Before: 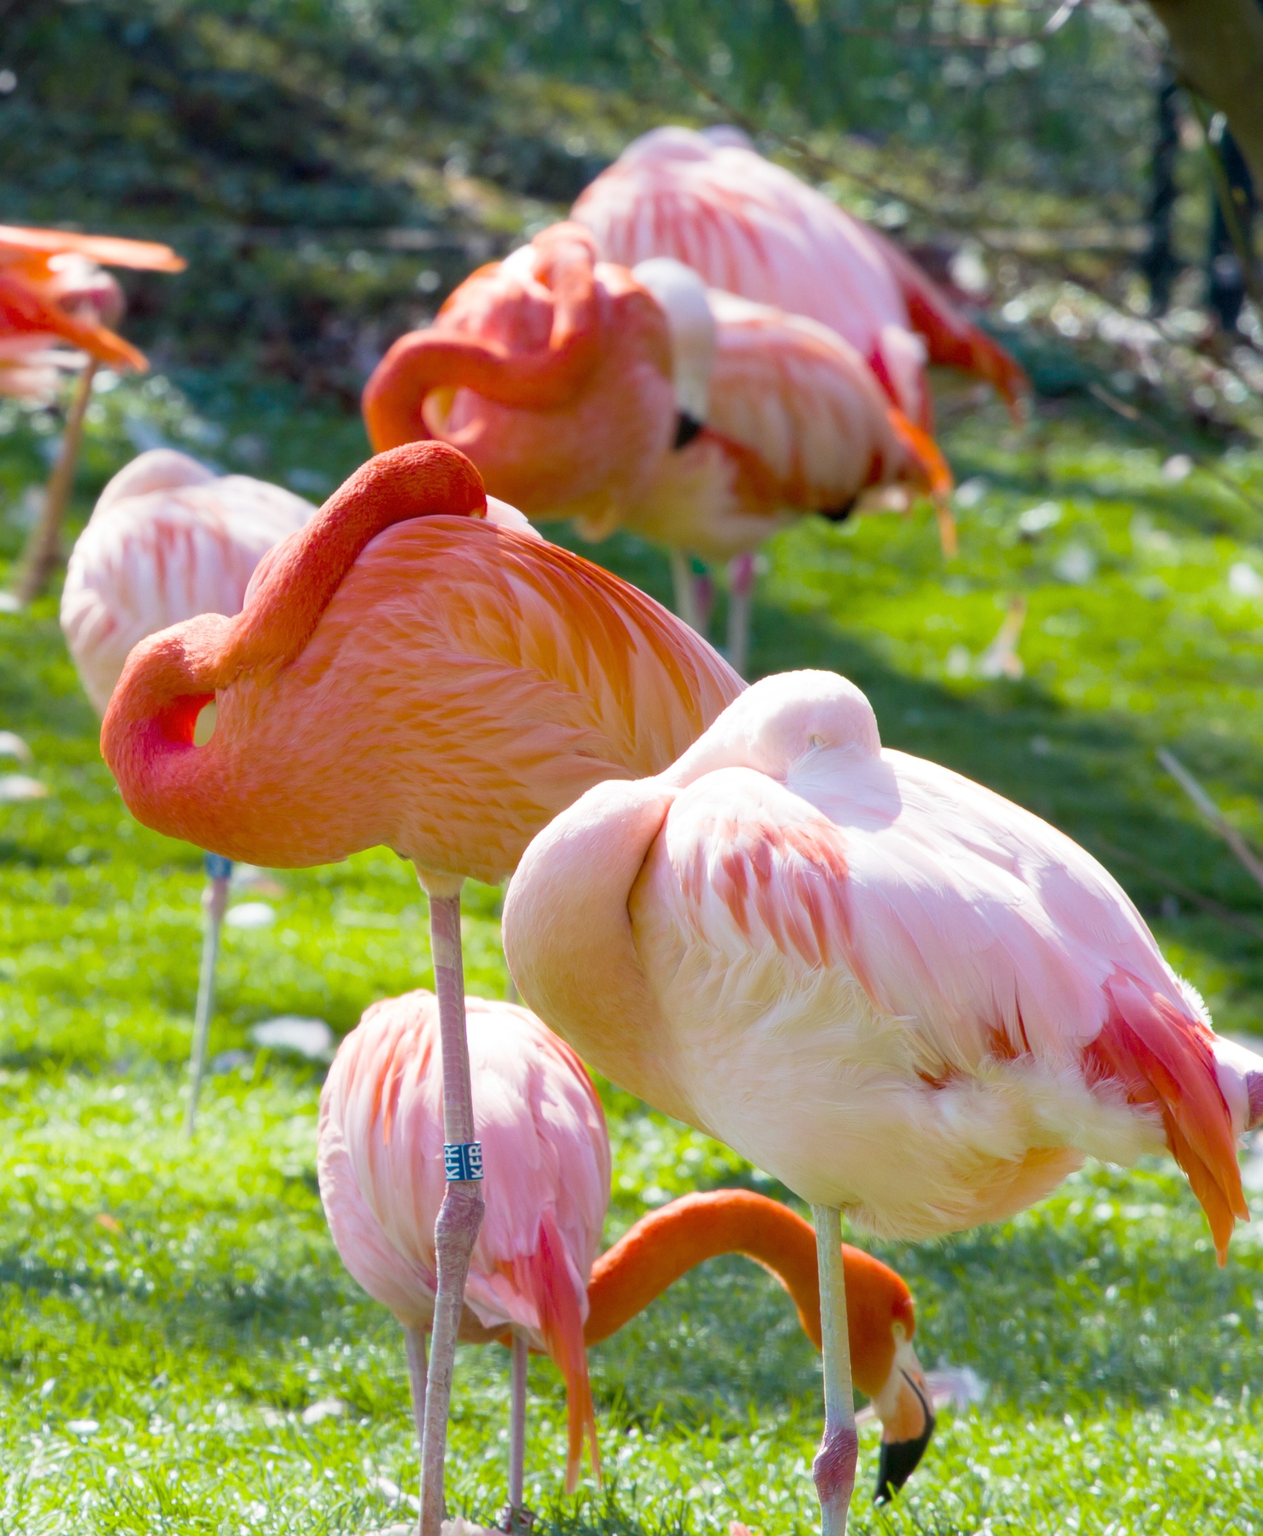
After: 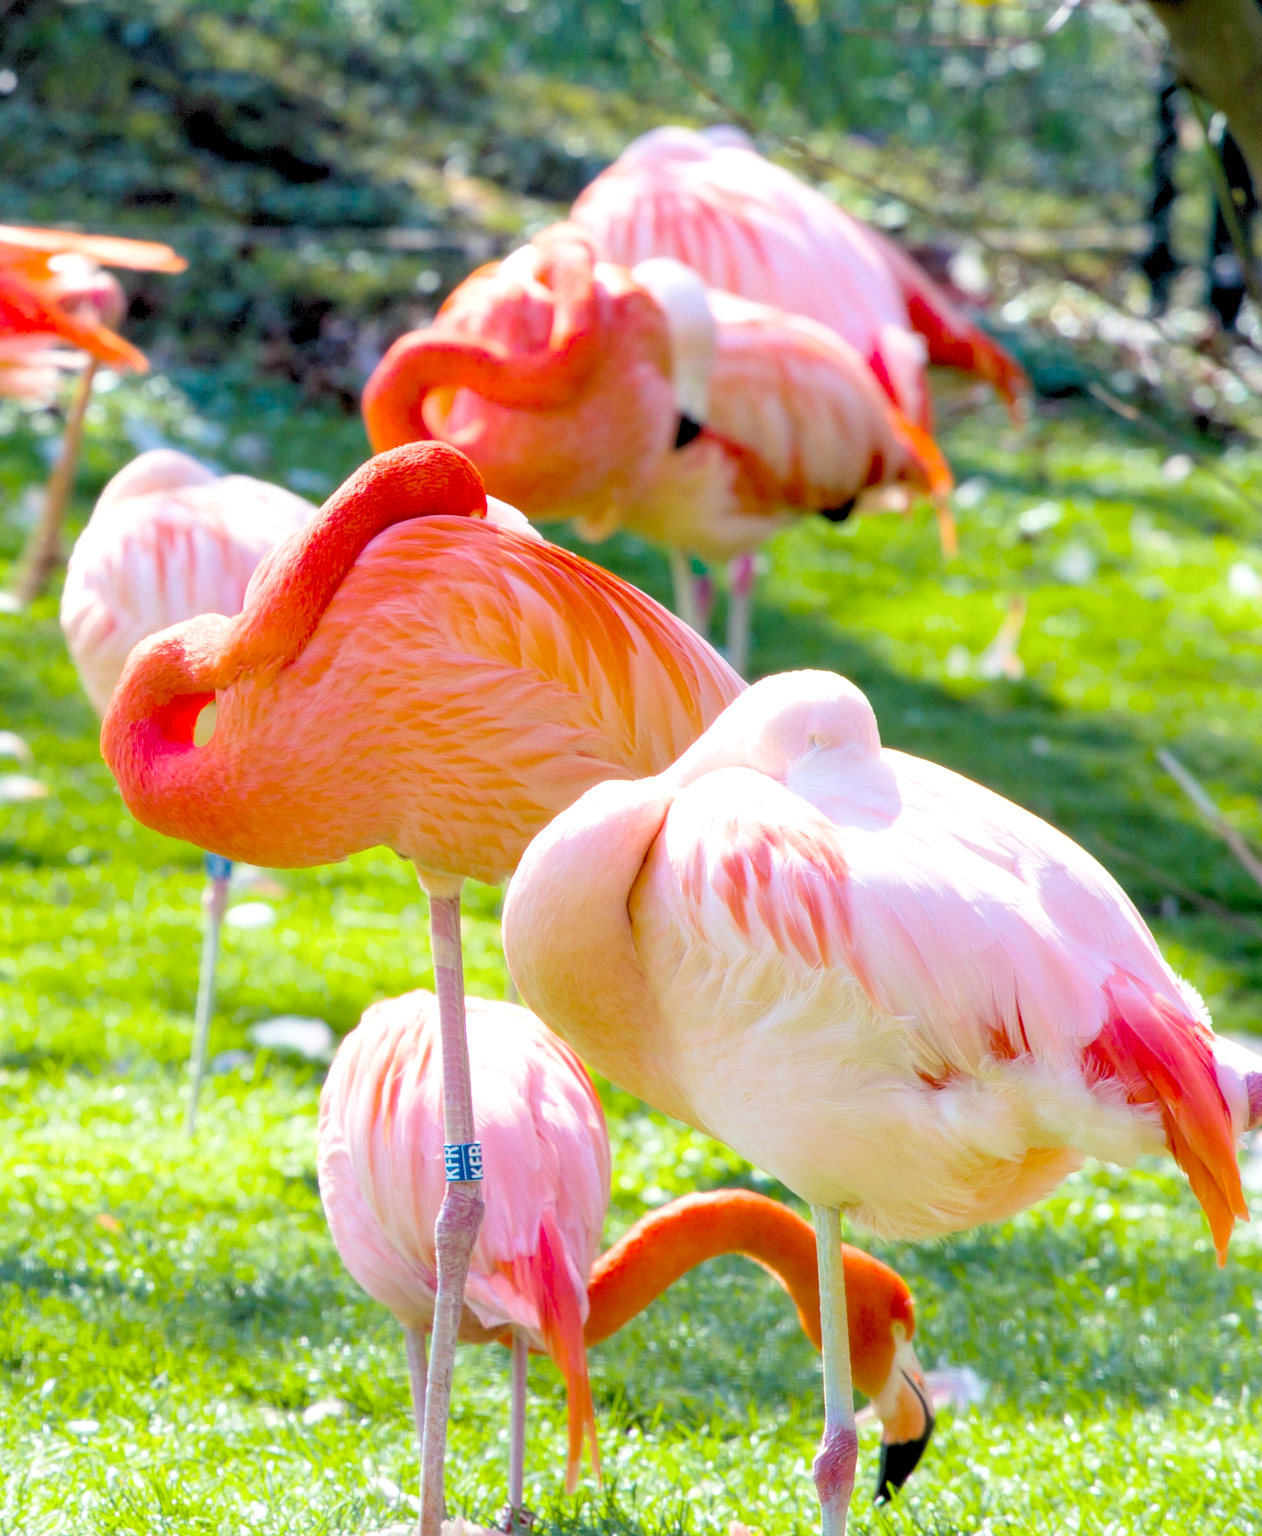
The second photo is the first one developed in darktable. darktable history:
levels: levels [0.093, 0.434, 0.988]
local contrast: highlights 25%, shadows 75%, midtone range 0.75
